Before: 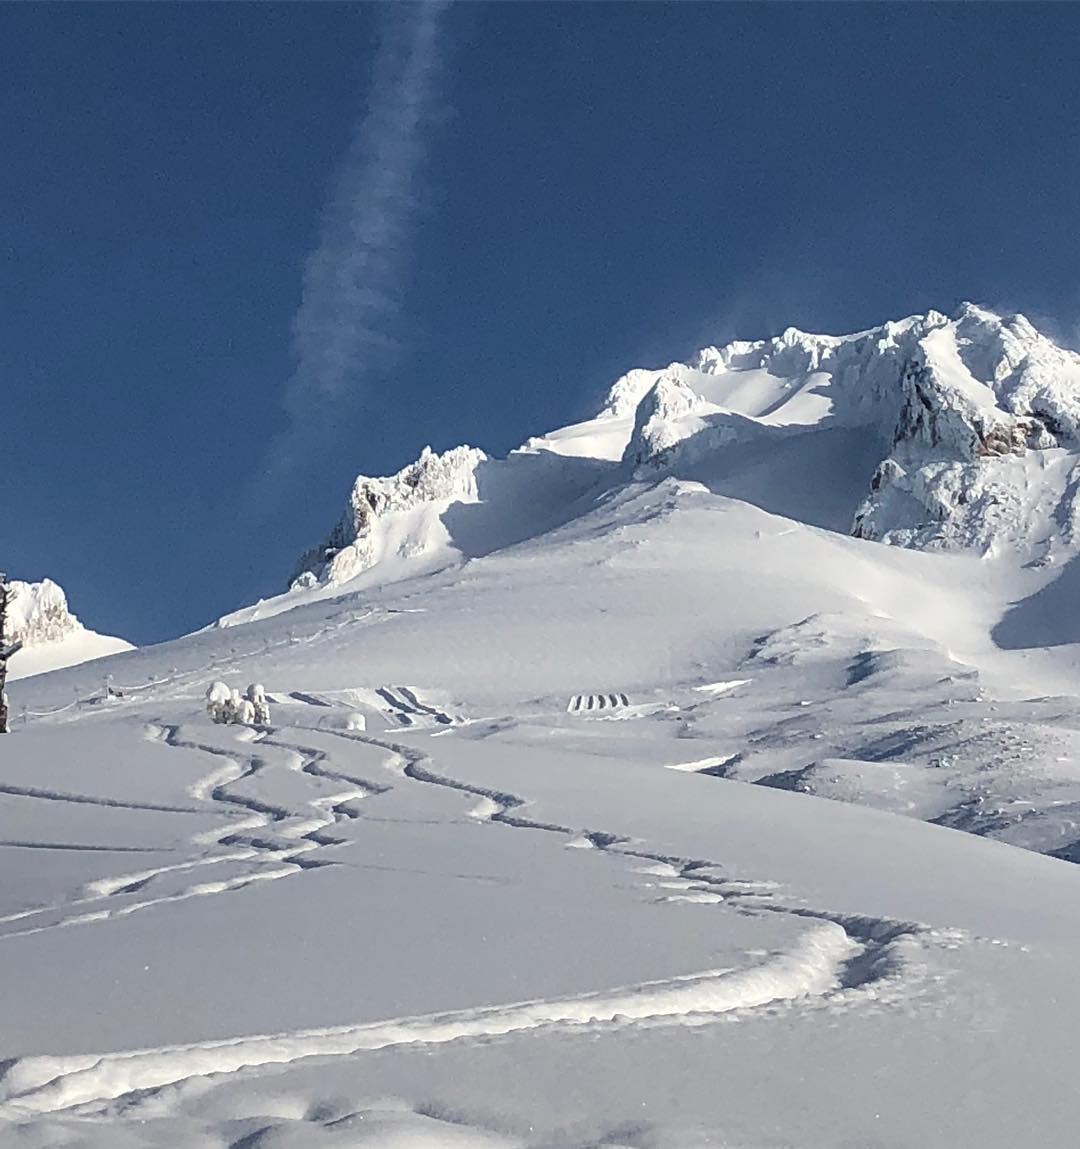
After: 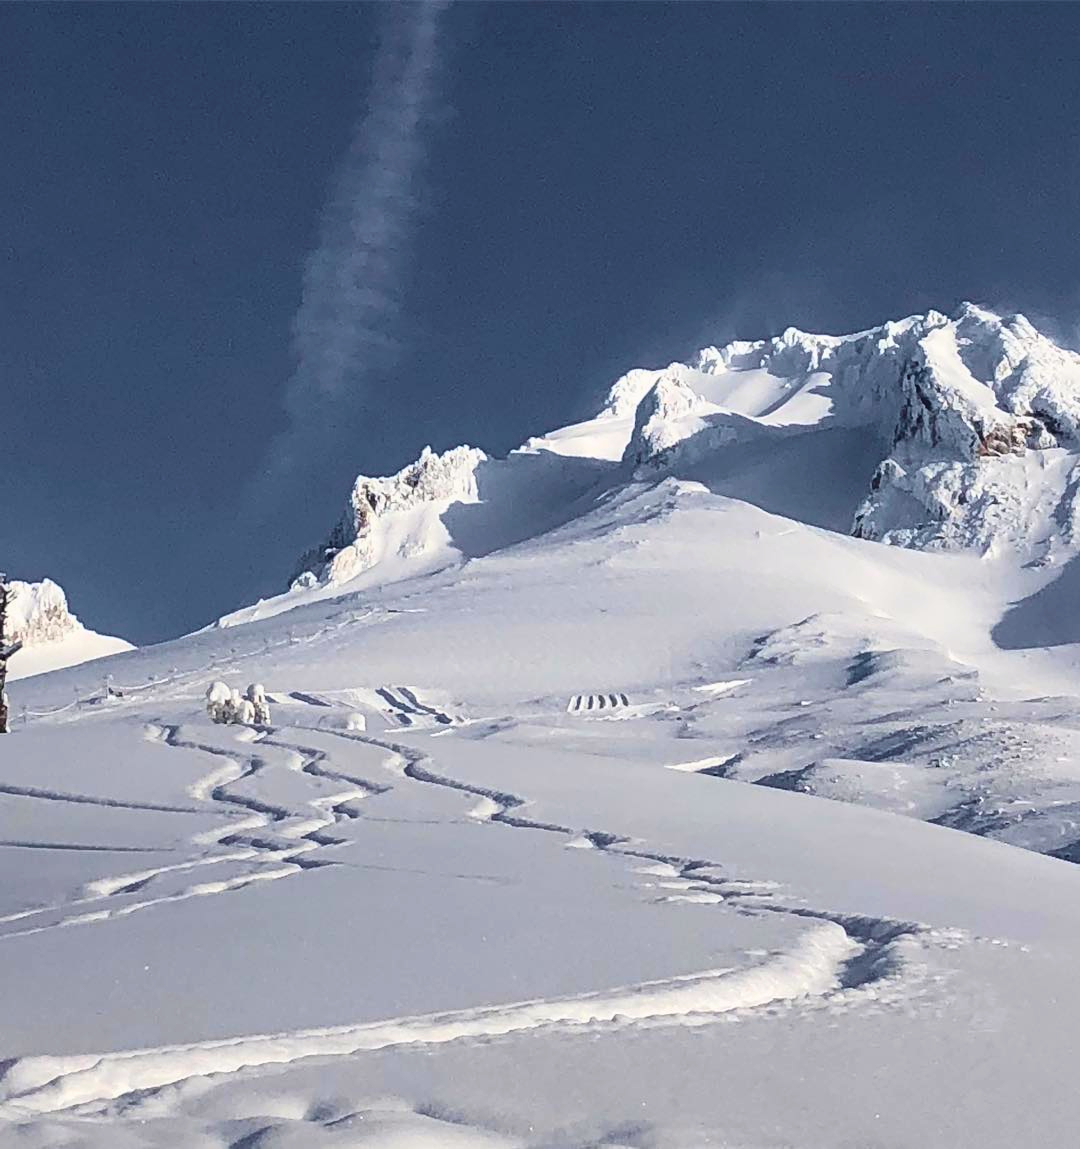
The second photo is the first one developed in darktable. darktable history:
exposure: exposure -0.062 EV, compensate exposure bias true, compensate highlight preservation false
tone curve: curves: ch0 [(0, 0.036) (0.119, 0.115) (0.461, 0.479) (0.715, 0.767) (0.817, 0.865) (1, 0.998)]; ch1 [(0, 0) (0.377, 0.416) (0.44, 0.461) (0.487, 0.49) (0.514, 0.525) (0.538, 0.561) (0.67, 0.713) (1, 1)]; ch2 [(0, 0) (0.38, 0.405) (0.463, 0.445) (0.492, 0.486) (0.529, 0.533) (0.578, 0.59) (0.653, 0.698) (1, 1)], color space Lab, independent channels, preserve colors none
